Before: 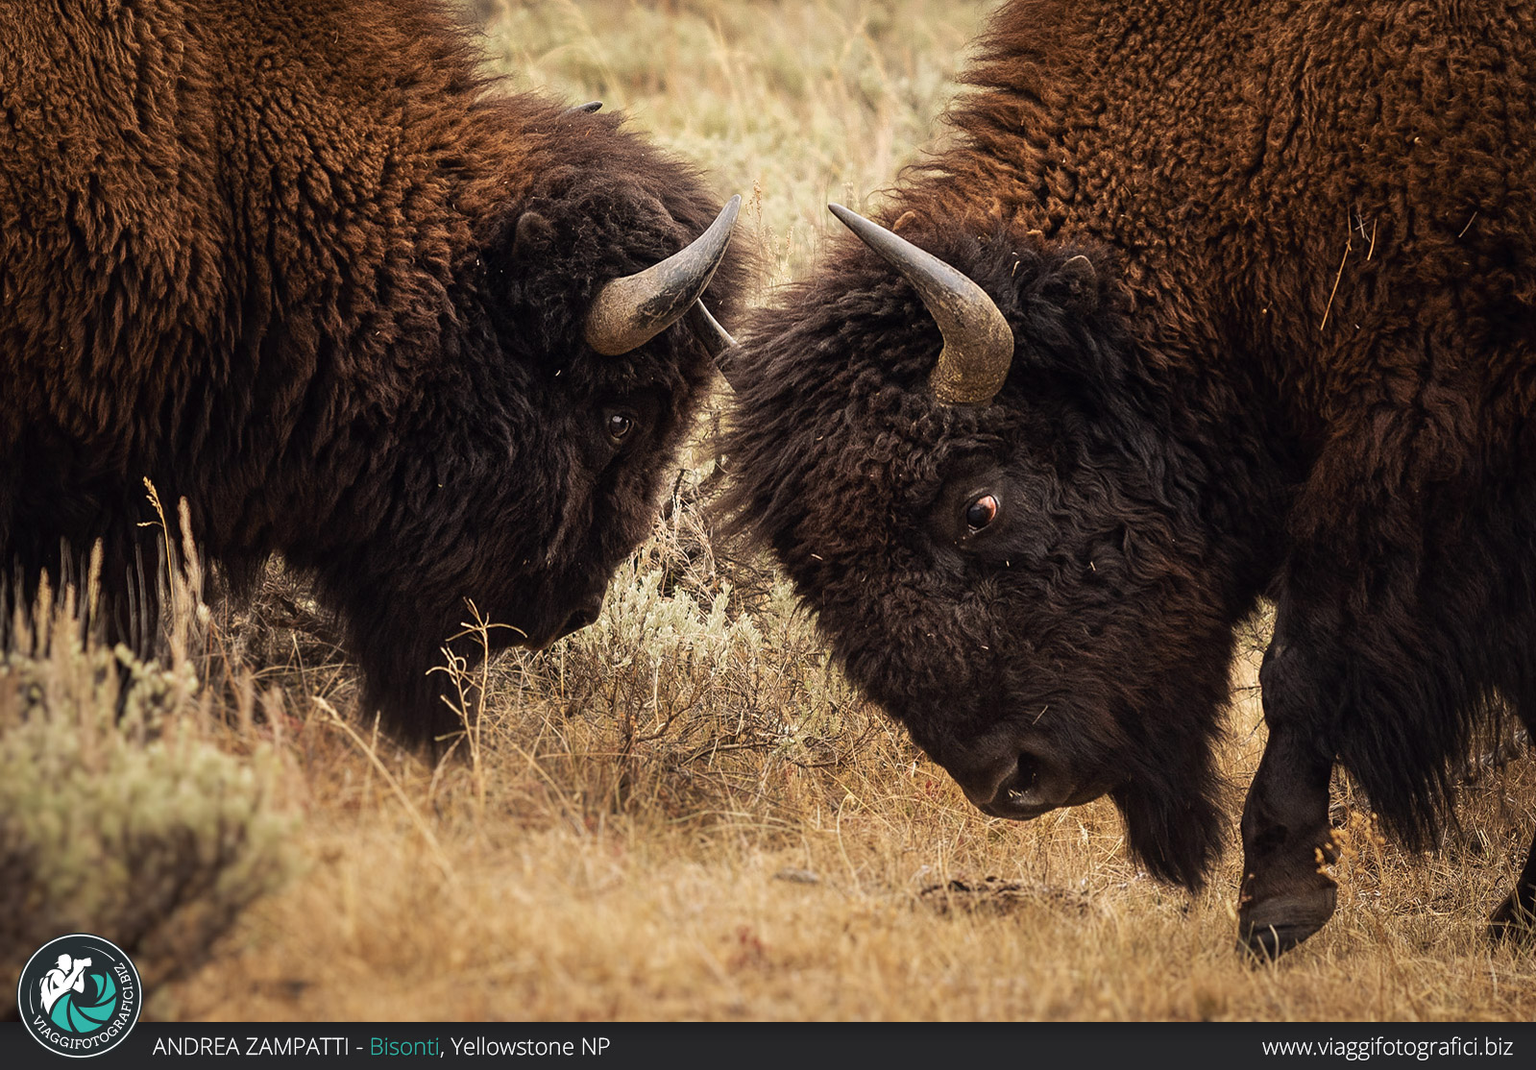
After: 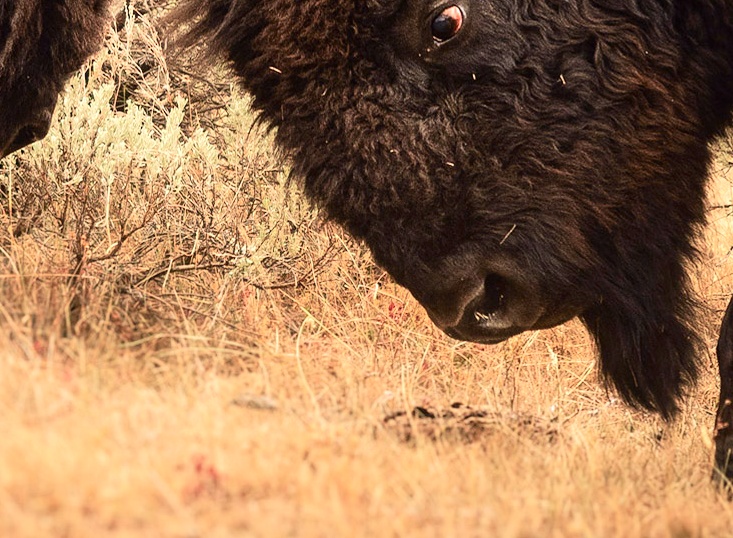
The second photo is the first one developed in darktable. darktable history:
crop: left 35.976%, top 45.819%, right 18.162%, bottom 5.807%
tone curve: curves: ch0 [(0, 0) (0.091, 0.066) (0.184, 0.16) (0.491, 0.519) (0.748, 0.765) (1, 0.919)]; ch1 [(0, 0) (0.179, 0.173) (0.322, 0.32) (0.424, 0.424) (0.502, 0.504) (0.56, 0.578) (0.631, 0.675) (0.777, 0.806) (1, 1)]; ch2 [(0, 0) (0.434, 0.447) (0.483, 0.487) (0.547, 0.573) (0.676, 0.673) (1, 1)], color space Lab, independent channels, preserve colors none
exposure: exposure 0.77 EV, compensate highlight preservation false
